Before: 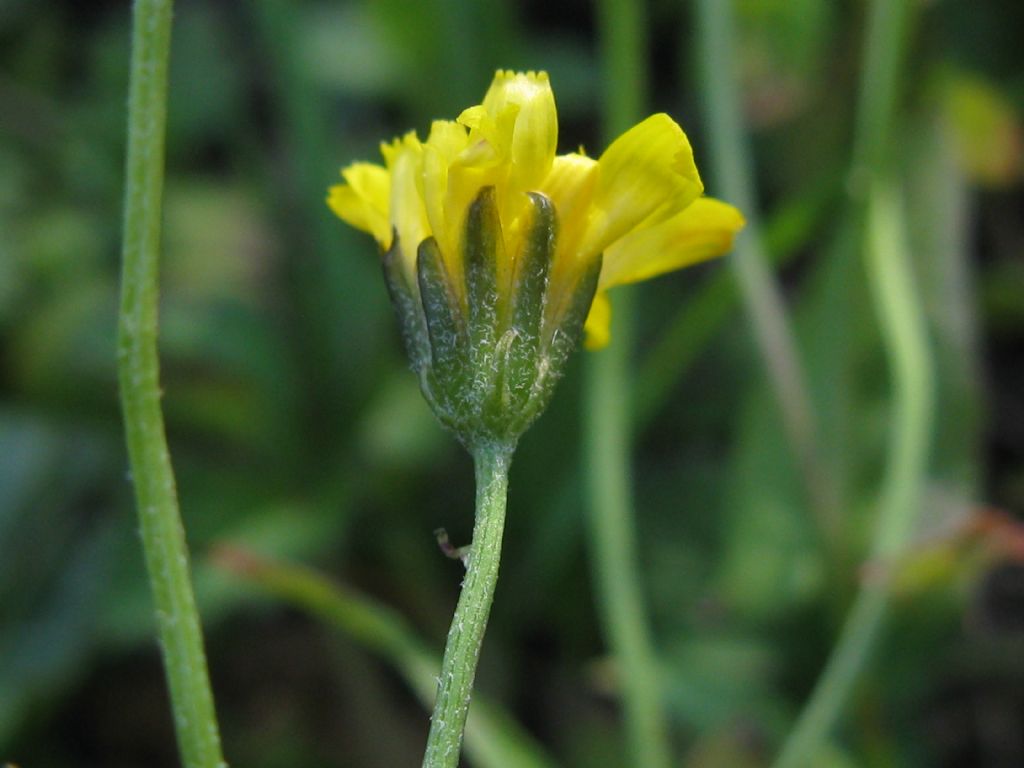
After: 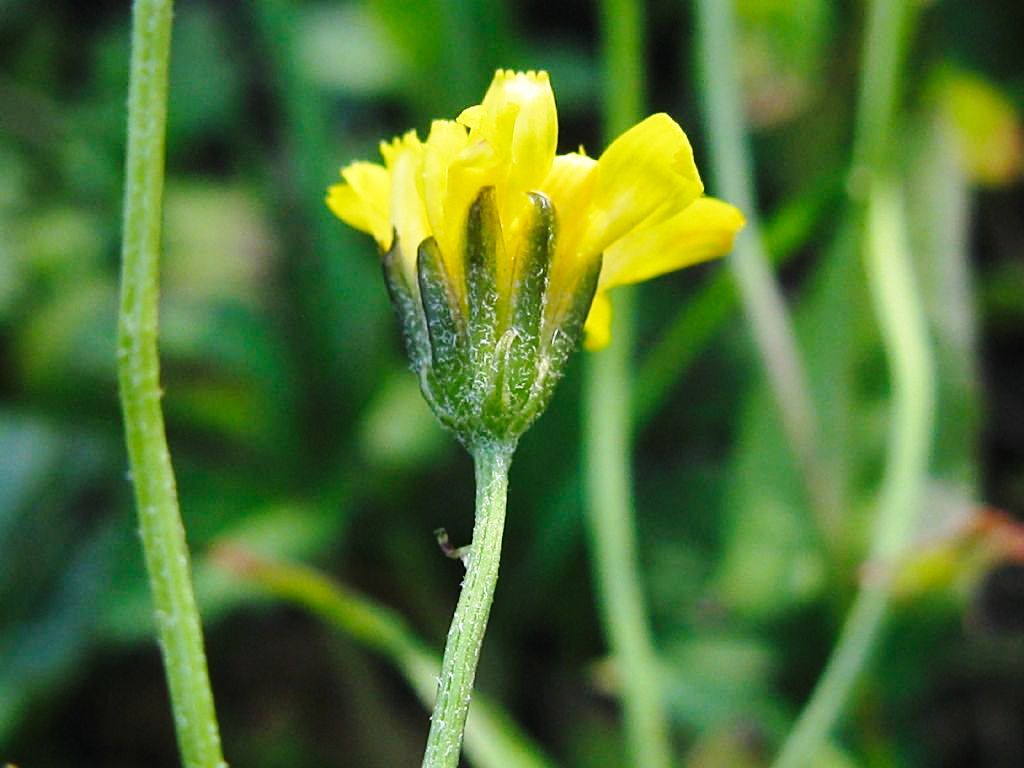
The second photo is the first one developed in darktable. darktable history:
contrast brightness saturation: contrast 0.1, brightness 0.02, saturation 0.02
base curve: curves: ch0 [(0, 0) (0.028, 0.03) (0.121, 0.232) (0.46, 0.748) (0.859, 0.968) (1, 1)], preserve colors none
sharpen: on, module defaults
